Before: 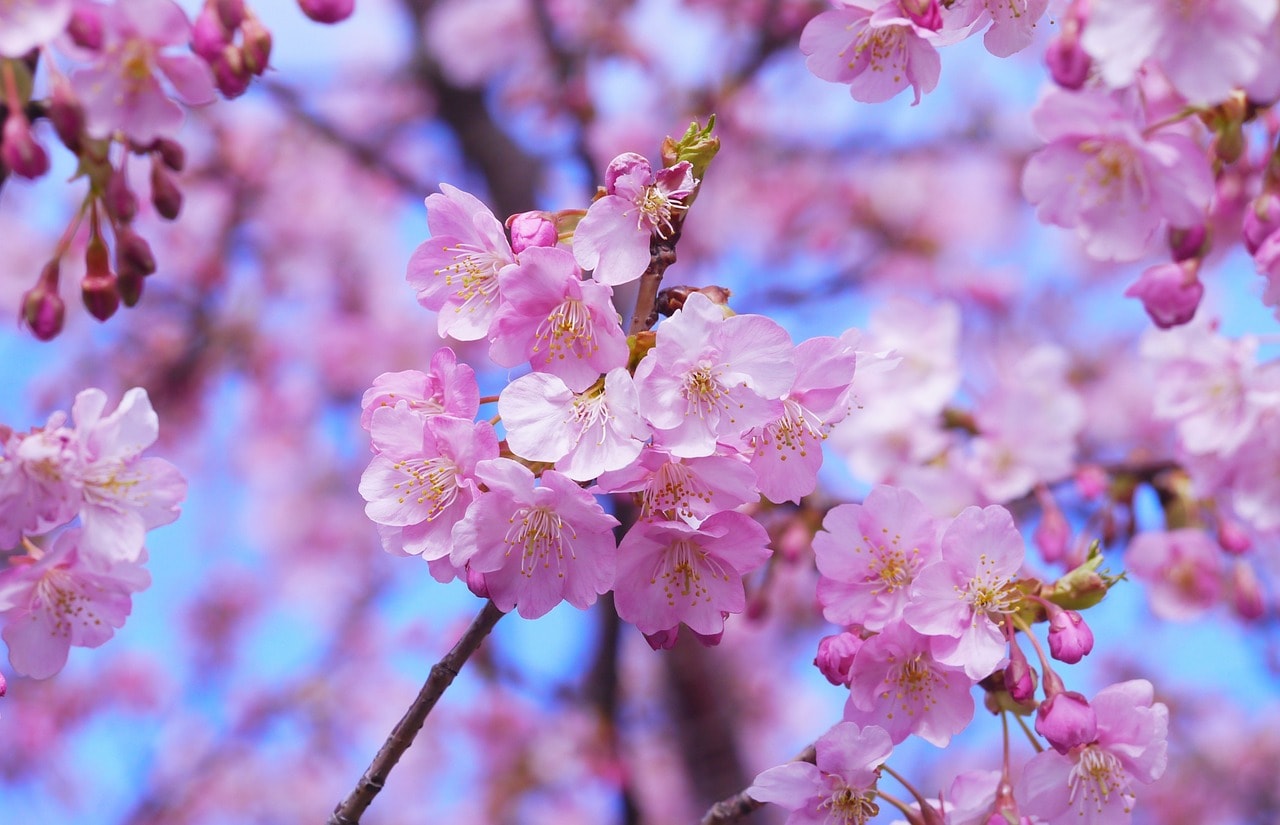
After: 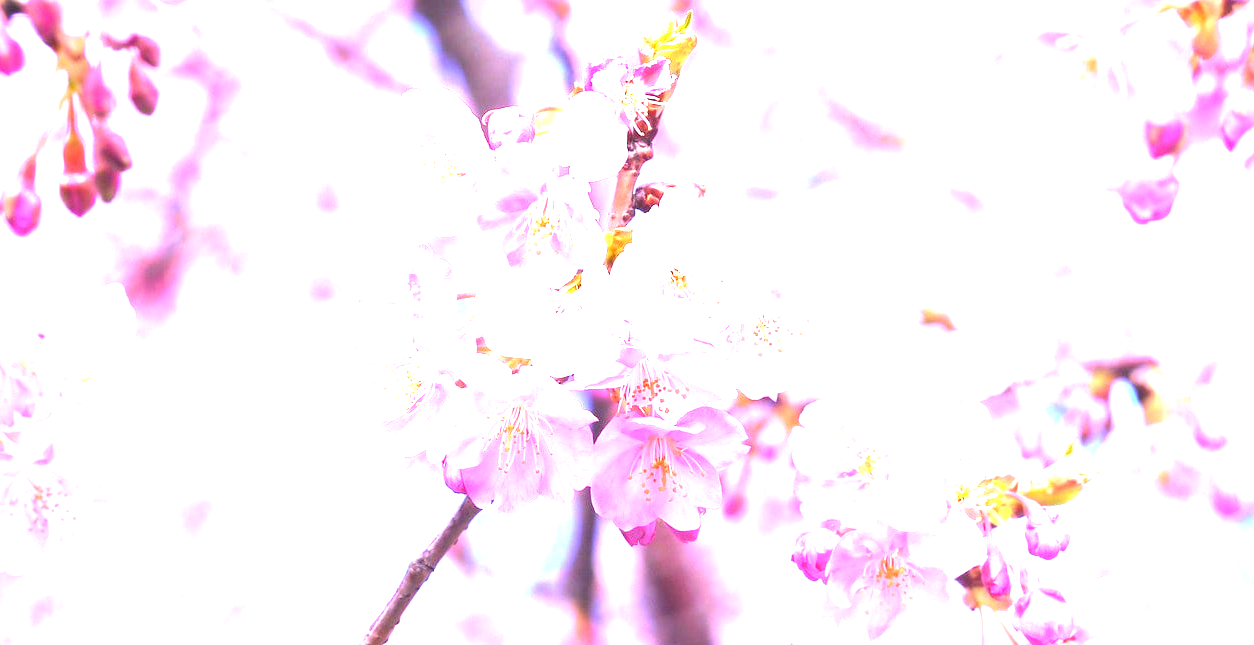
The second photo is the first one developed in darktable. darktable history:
crop and rotate: left 1.863%, top 12.71%, right 0.146%, bottom 9.005%
exposure: black level correction 0, exposure 1.756 EV, compensate highlight preservation false
tone equalizer: -8 EV -1.06 EV, -7 EV -0.974 EV, -6 EV -0.833 EV, -5 EV -0.61 EV, -3 EV 0.606 EV, -2 EV 0.846 EV, -1 EV 1 EV, +0 EV 1.07 EV
